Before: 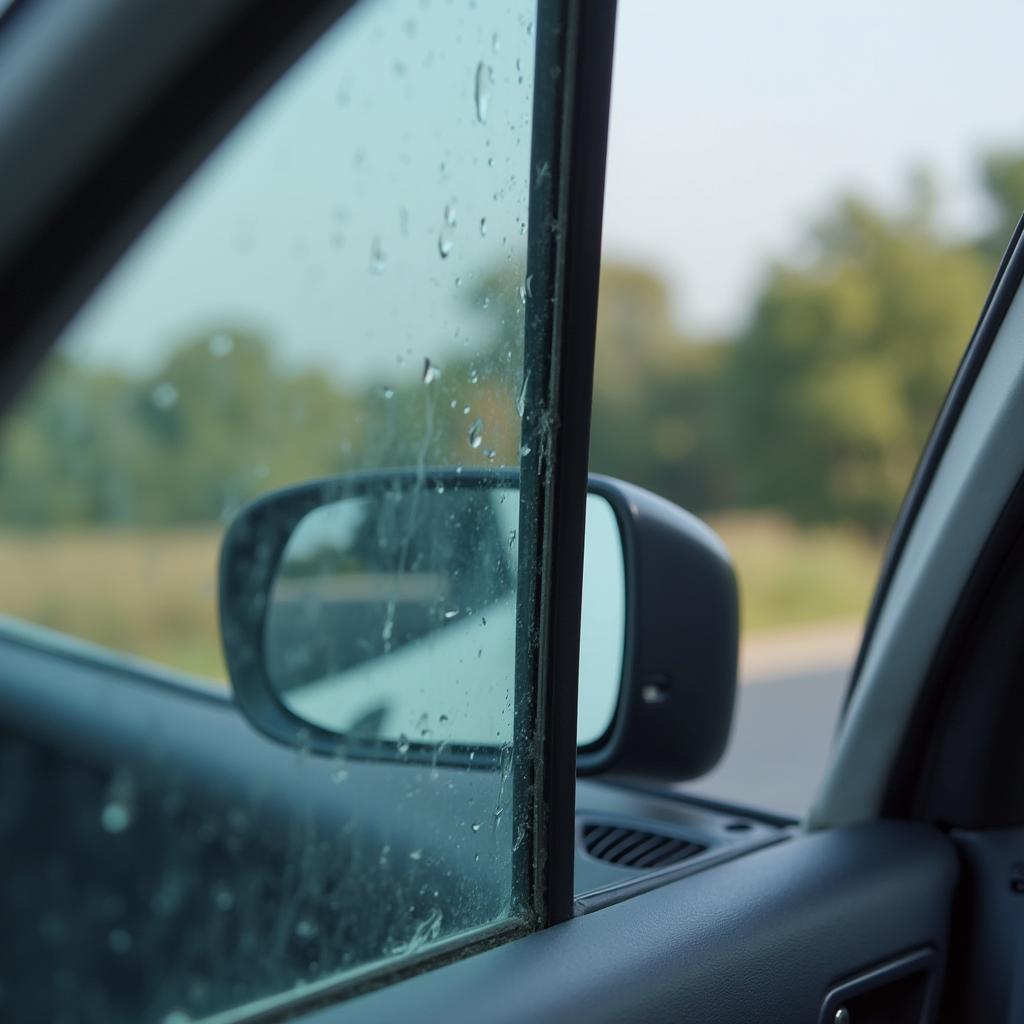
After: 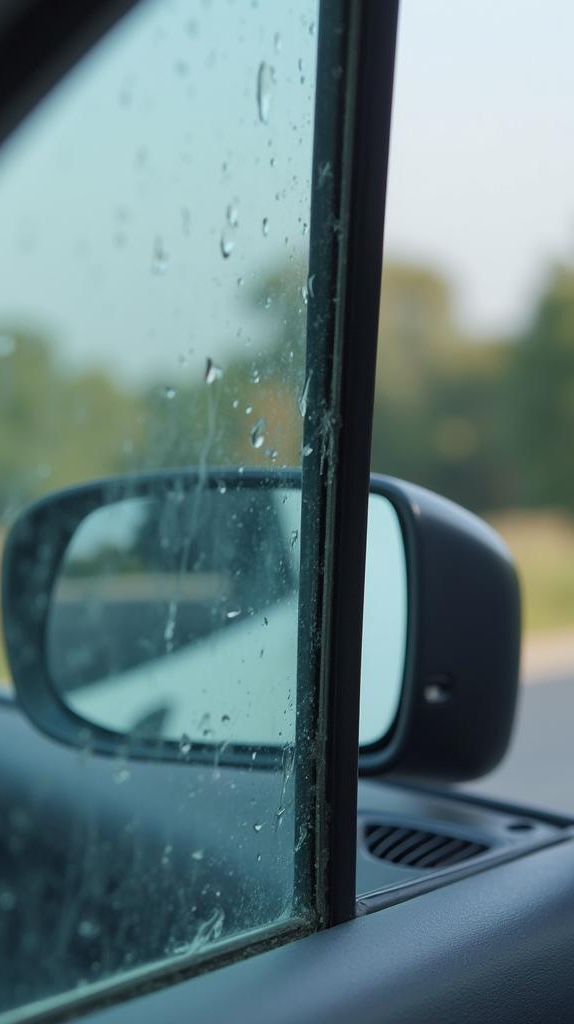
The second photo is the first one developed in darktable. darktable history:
crop: left 21.35%, right 22.566%
